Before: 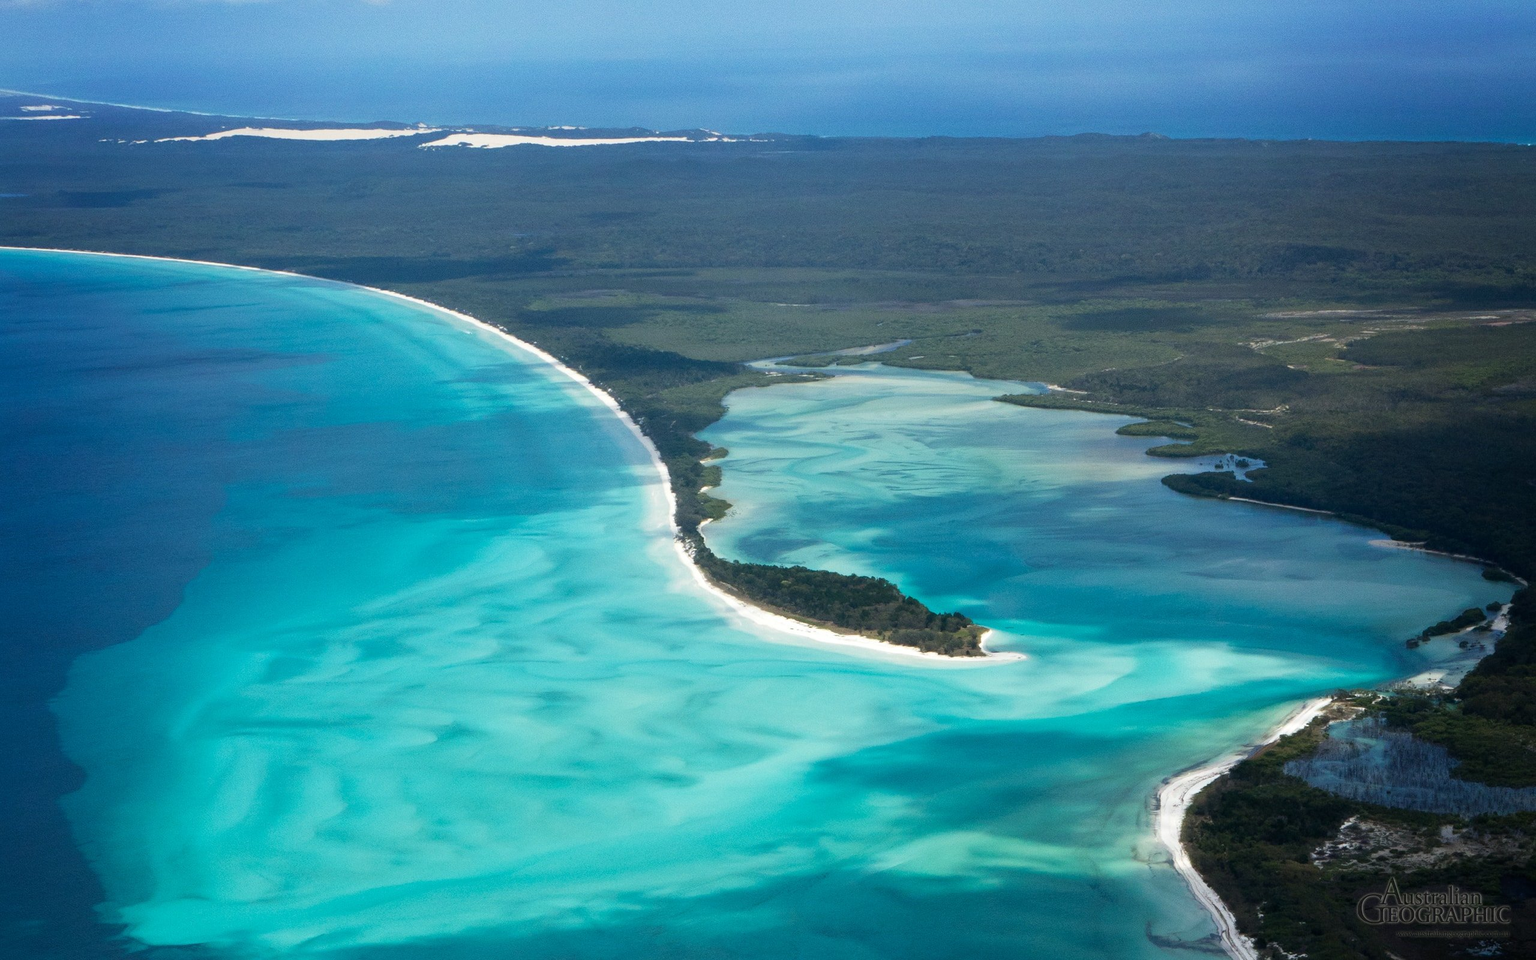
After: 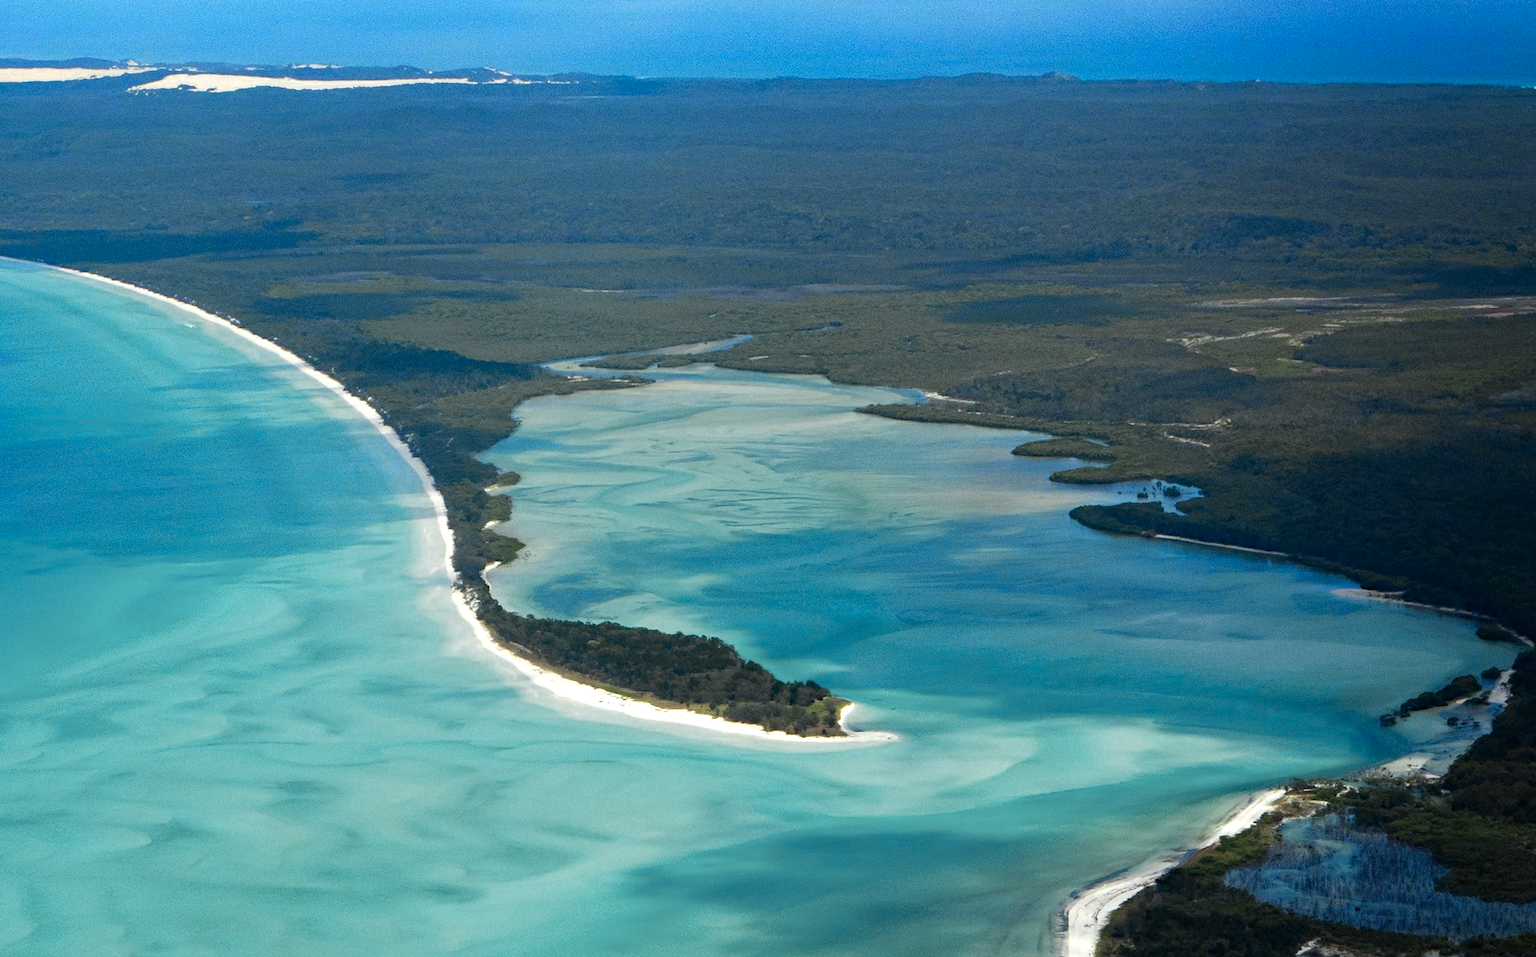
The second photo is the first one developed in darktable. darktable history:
color correction: highlights a* -2.68, highlights b* 2.57
haze removal: strength 0.29, distance 0.25, compatibility mode true, adaptive false
crop and rotate: left 20.74%, top 7.912%, right 0.375%, bottom 13.378%
color zones: curves: ch0 [(0, 0.485) (0.178, 0.476) (0.261, 0.623) (0.411, 0.403) (0.708, 0.603) (0.934, 0.412)]; ch1 [(0.003, 0.485) (0.149, 0.496) (0.229, 0.584) (0.326, 0.551) (0.484, 0.262) (0.757, 0.643)]
